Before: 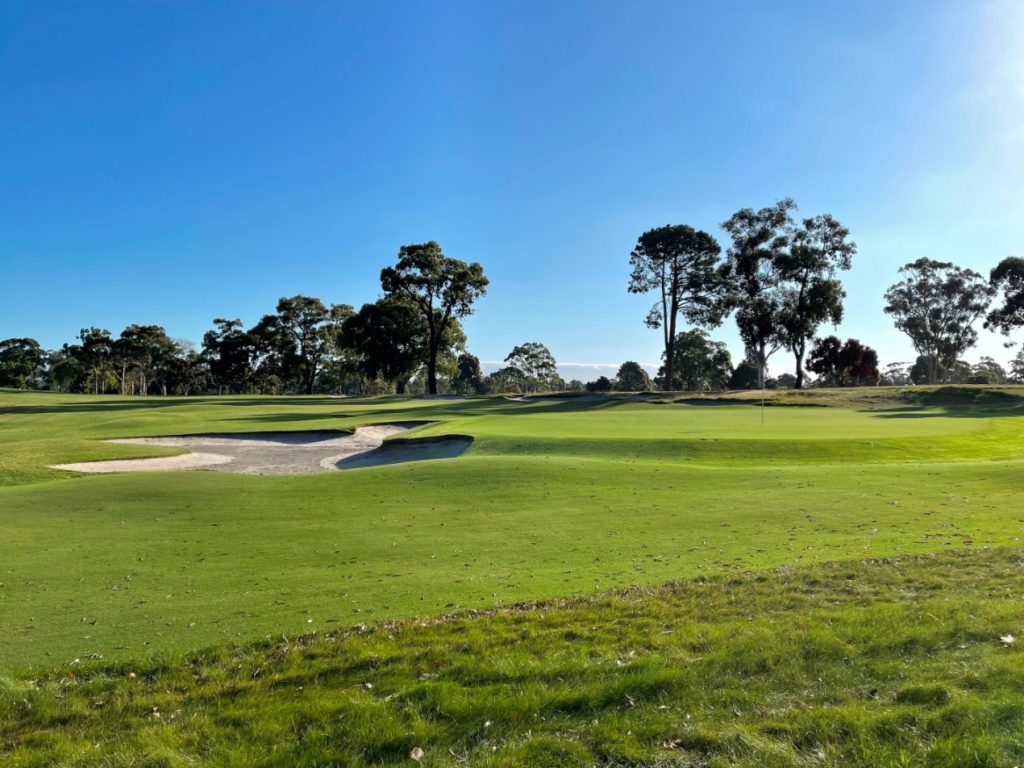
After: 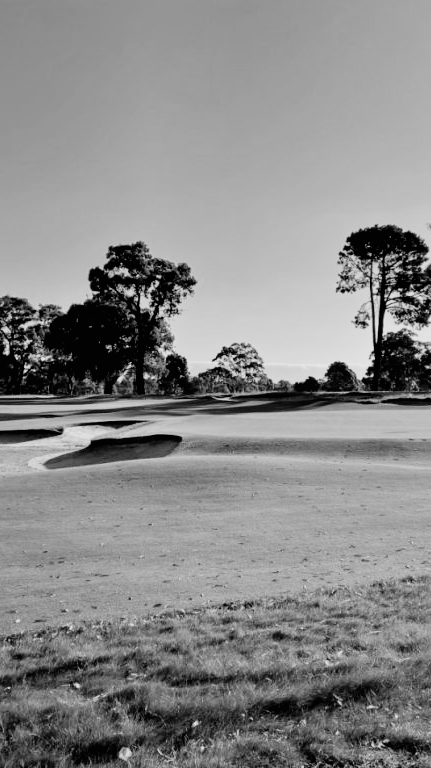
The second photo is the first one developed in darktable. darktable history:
monochrome: on, module defaults
contrast brightness saturation: contrast 0.2, brightness 0.16, saturation 0.22
crop: left 28.583%, right 29.231%
filmic rgb: black relative exposure -4.58 EV, white relative exposure 4.8 EV, threshold 3 EV, hardness 2.36, latitude 36.07%, contrast 1.048, highlights saturation mix 1.32%, shadows ↔ highlights balance 1.25%, color science v4 (2020), enable highlight reconstruction true
